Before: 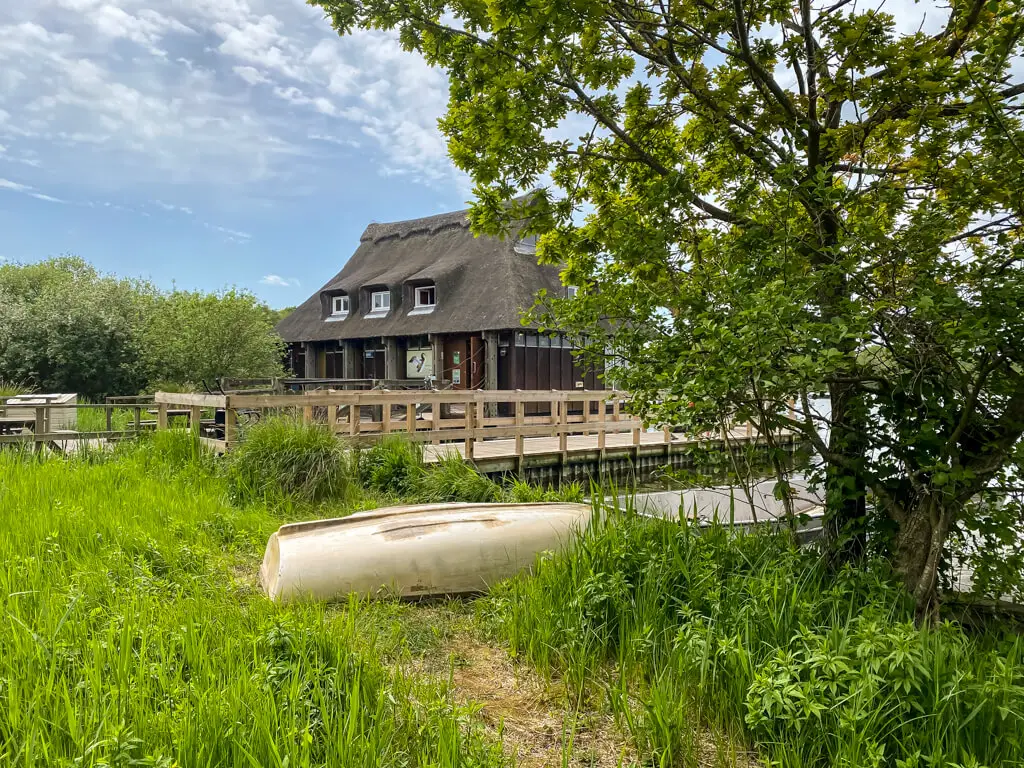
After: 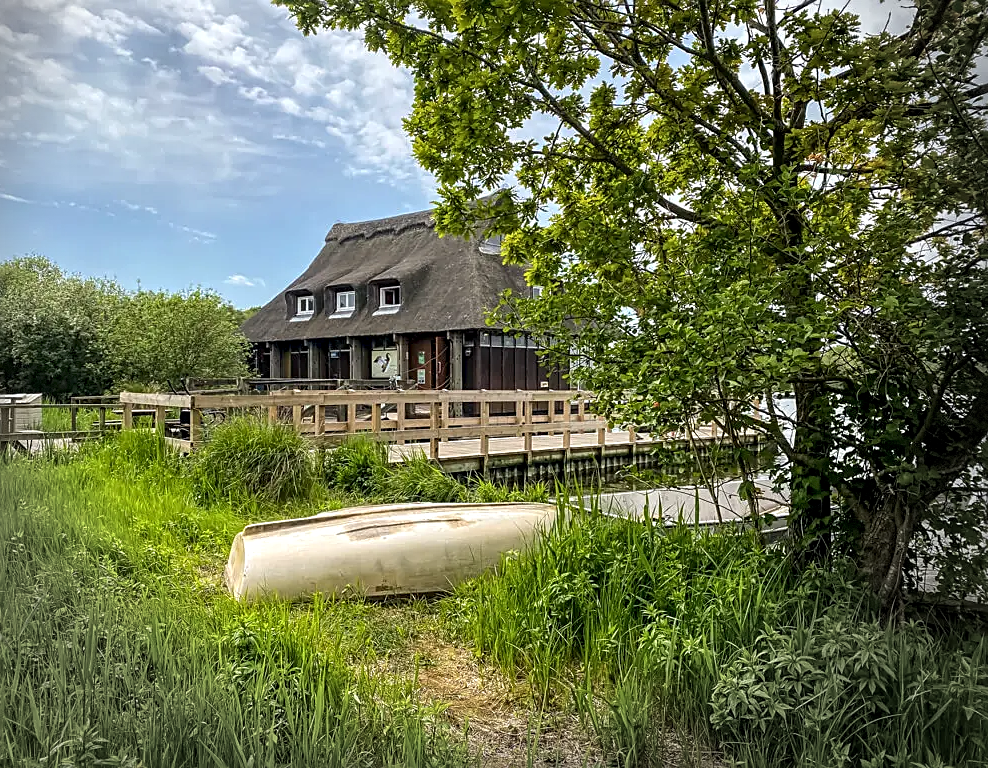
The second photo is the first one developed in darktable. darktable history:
crop and rotate: left 3.468%
vignetting: fall-off radius 31.85%, center (-0.068, -0.307), dithering 8-bit output, unbound false
sharpen: on, module defaults
local contrast: highlights 87%, shadows 80%
